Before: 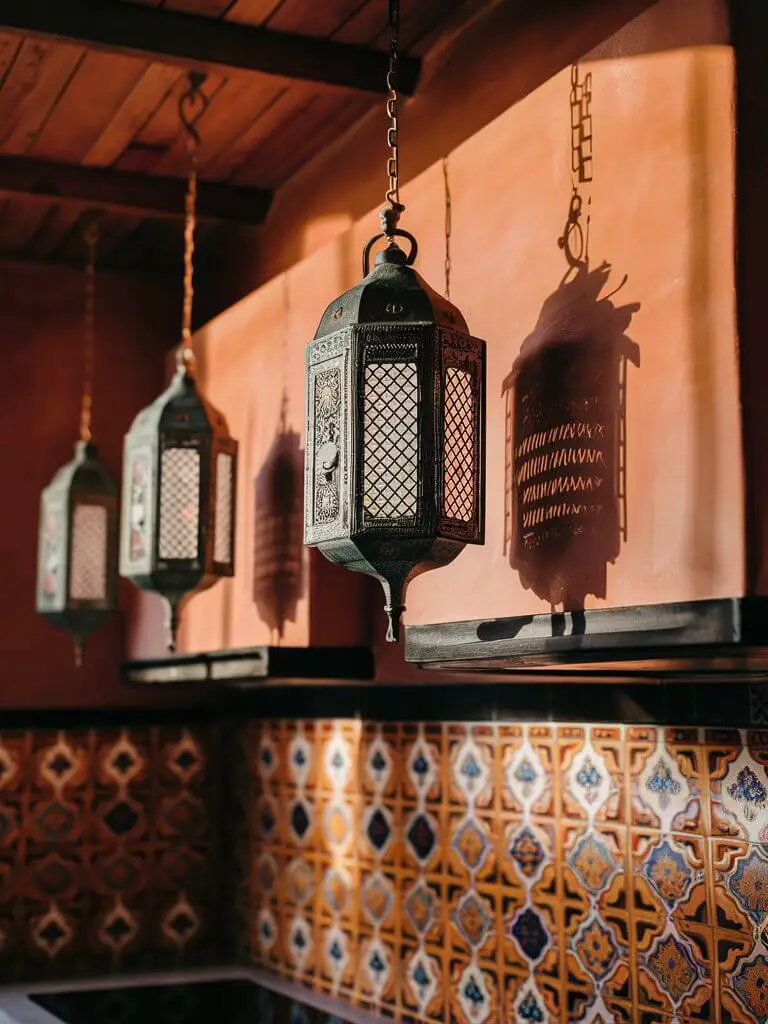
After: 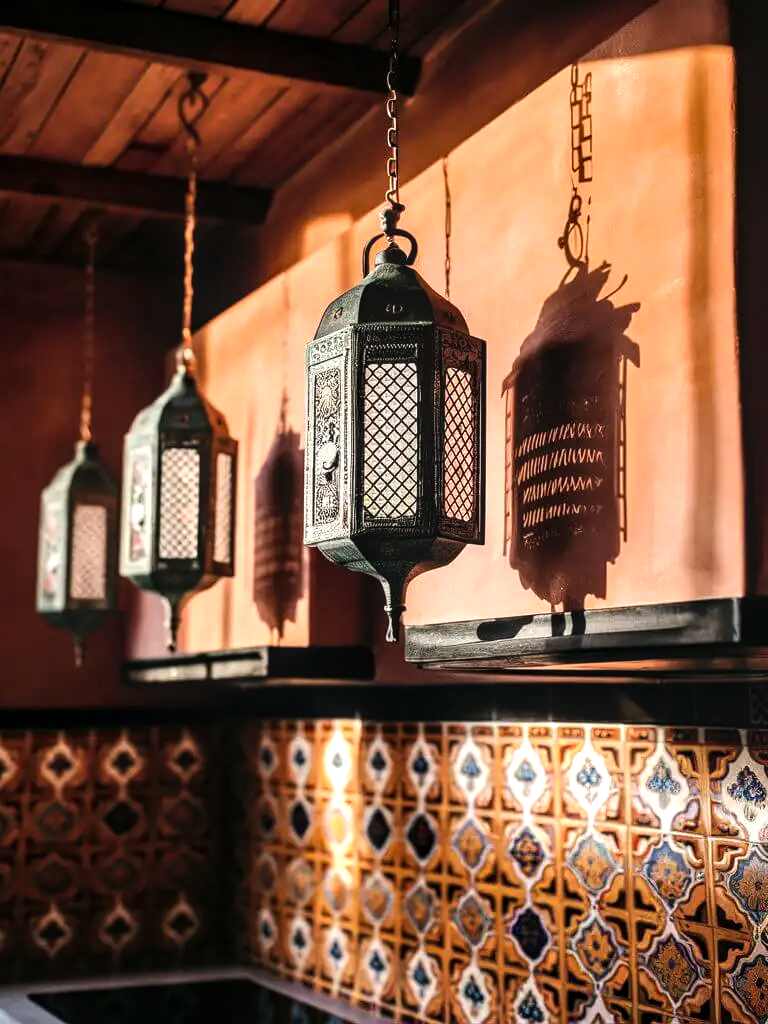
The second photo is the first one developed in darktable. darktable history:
local contrast: on, module defaults
tone equalizer: -8 EV -0.75 EV, -7 EV -0.7 EV, -6 EV -0.6 EV, -5 EV -0.4 EV, -3 EV 0.4 EV, -2 EV 0.6 EV, -1 EV 0.7 EV, +0 EV 0.75 EV, edges refinement/feathering 500, mask exposure compensation -1.57 EV, preserve details no
exposure: black level correction 0.001, exposure 0.191 EV, compensate highlight preservation false
